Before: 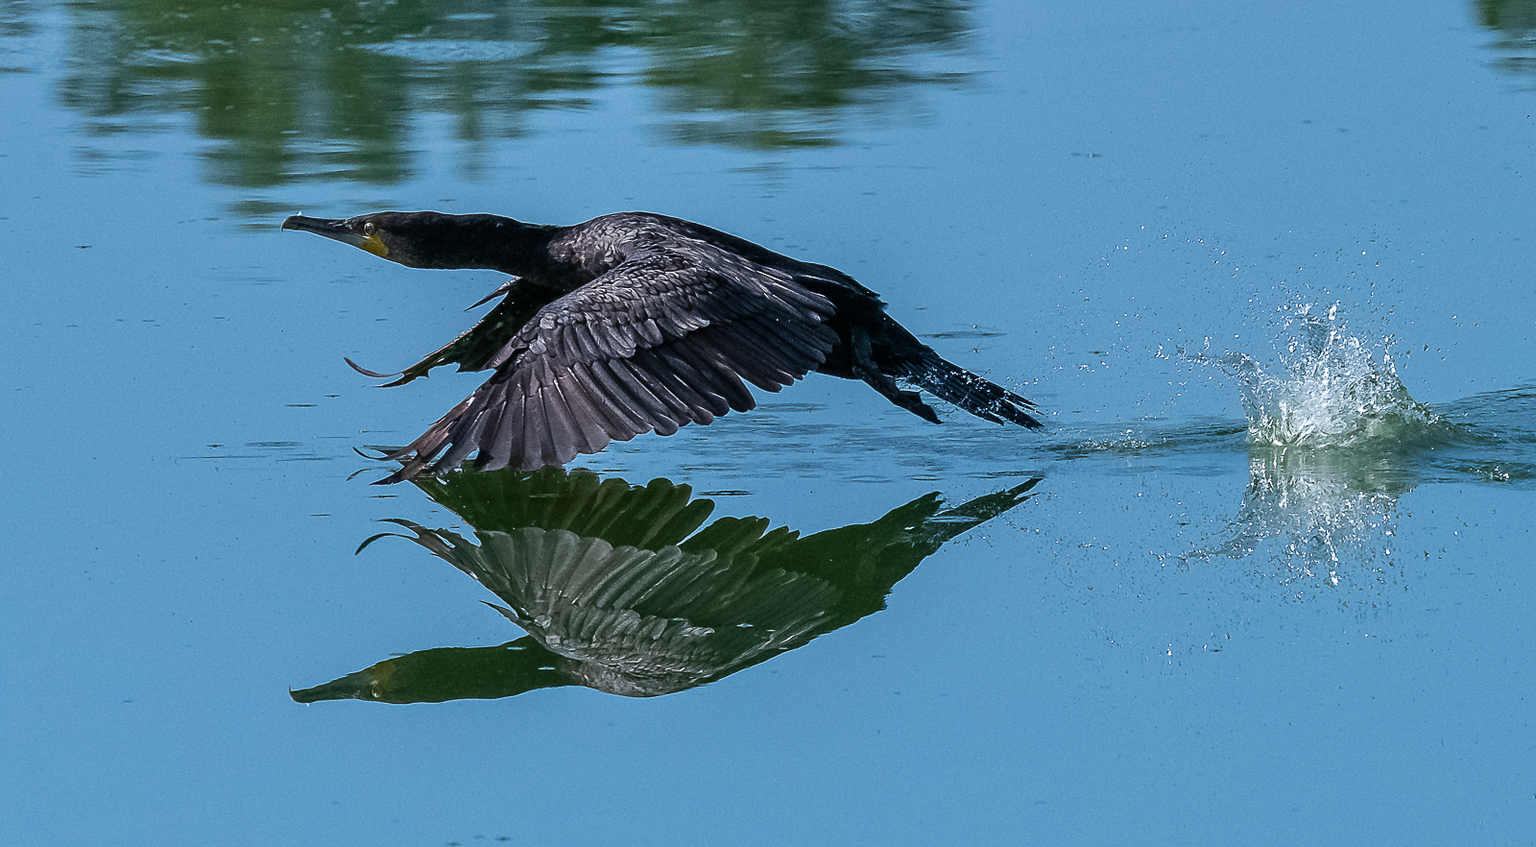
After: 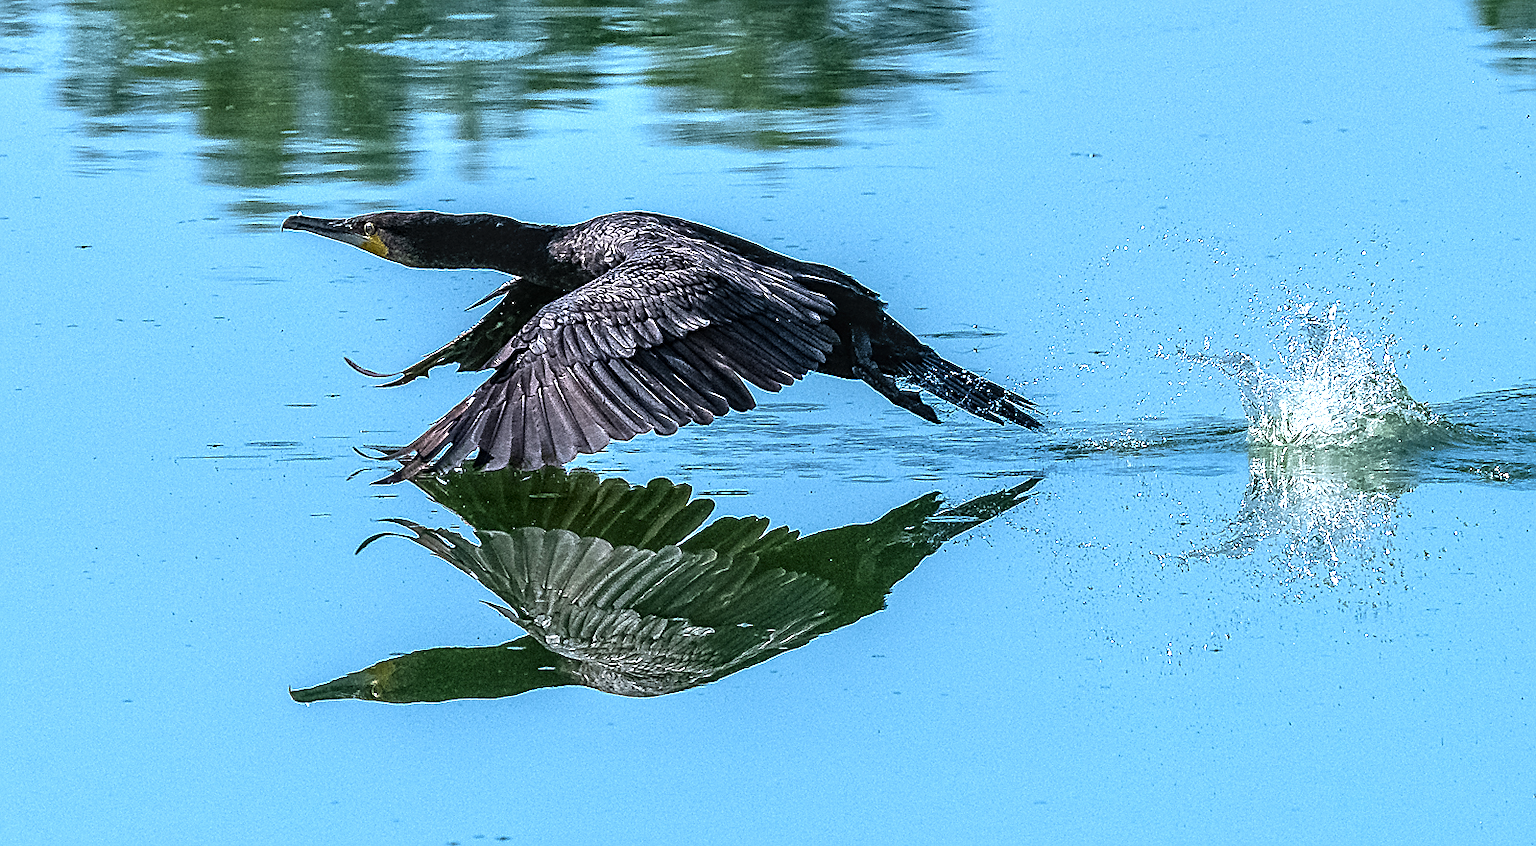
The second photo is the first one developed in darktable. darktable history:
exposure: exposure 0.586 EV, compensate highlight preservation false
tone equalizer: -8 EV -0.438 EV, -7 EV -0.404 EV, -6 EV -0.352 EV, -5 EV -0.207 EV, -3 EV 0.195 EV, -2 EV 0.355 EV, -1 EV 0.398 EV, +0 EV 0.438 EV, mask exposure compensation -0.493 EV
local contrast: detail 130%
sharpen: on, module defaults
